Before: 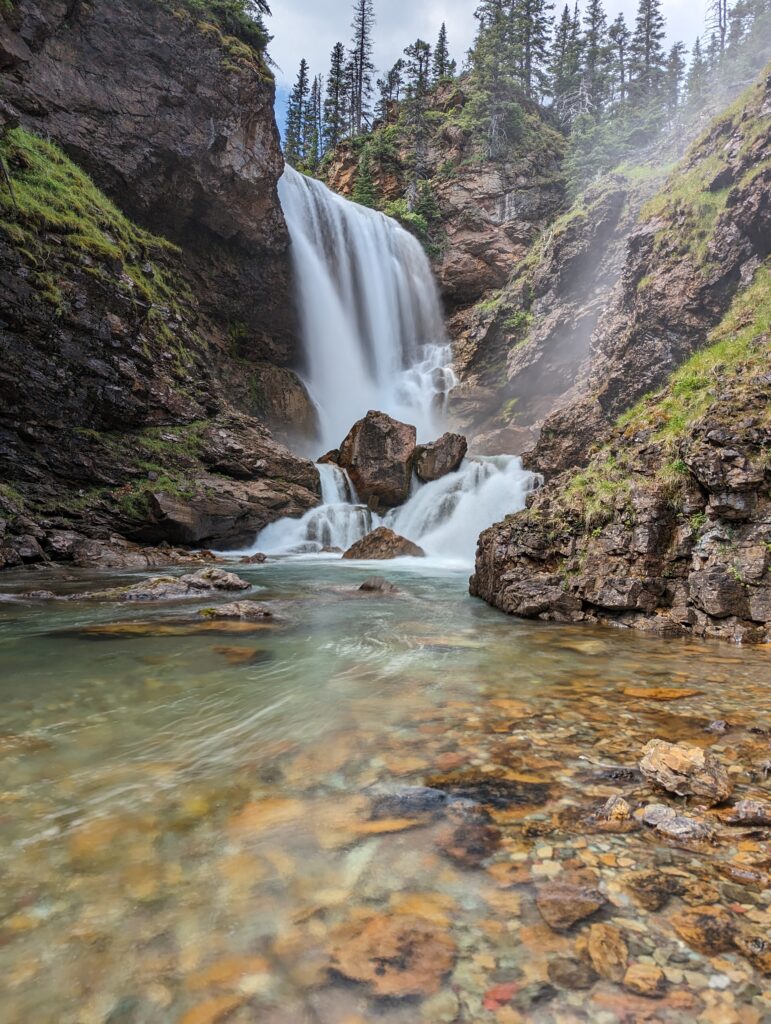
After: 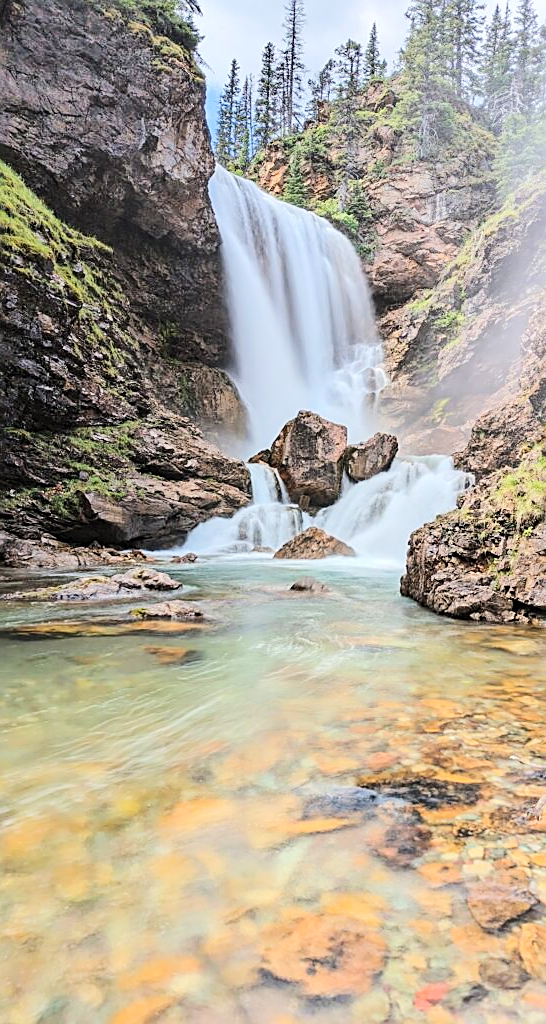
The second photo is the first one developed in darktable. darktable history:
tone equalizer: -7 EV 0.158 EV, -6 EV 0.571 EV, -5 EV 1.16 EV, -4 EV 1.36 EV, -3 EV 1.12 EV, -2 EV 0.6 EV, -1 EV 0.151 EV, edges refinement/feathering 500, mask exposure compensation -1.57 EV, preserve details no
sharpen: on, module defaults
crop and rotate: left 9.006%, right 20.139%
levels: mode automatic, levels [0, 0.374, 0.749]
contrast brightness saturation: contrast 0.055, brightness 0.062, saturation 0.005
